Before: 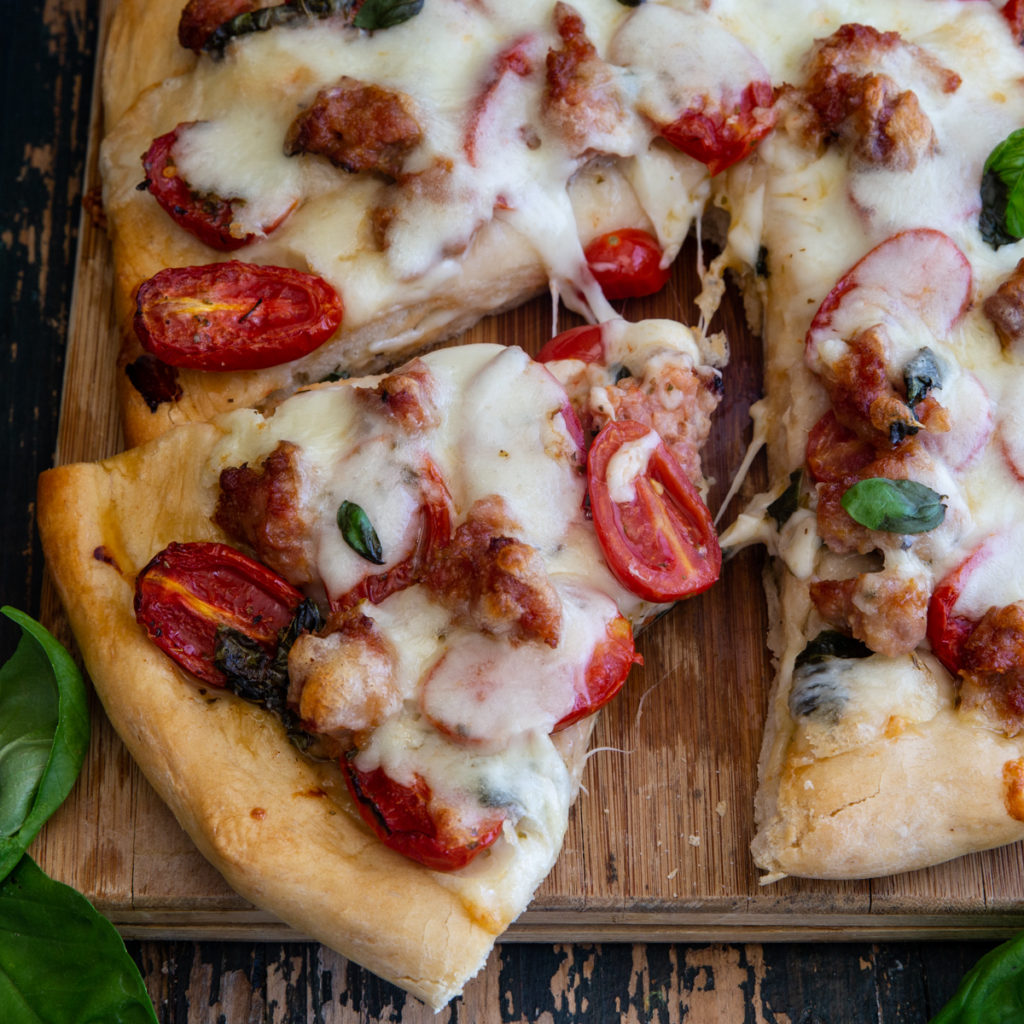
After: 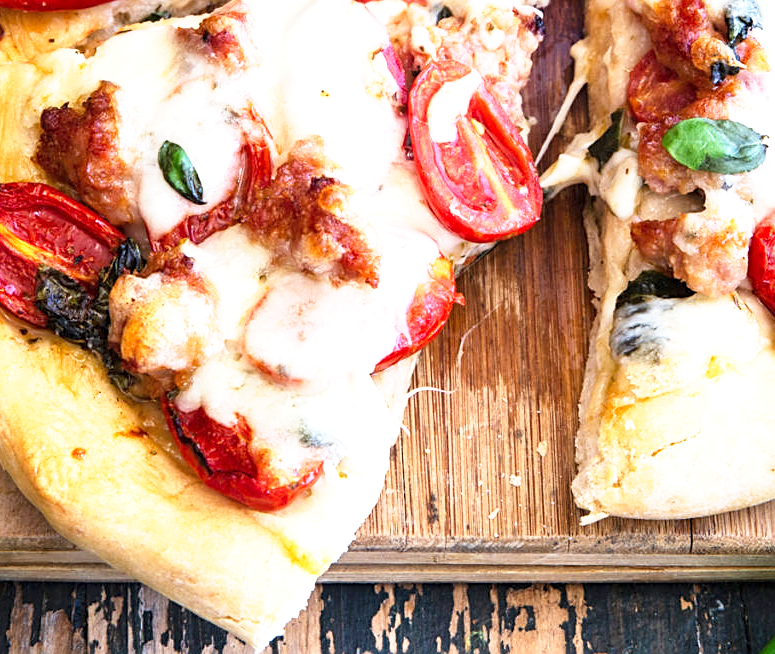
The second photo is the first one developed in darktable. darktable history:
sharpen: on, module defaults
exposure: black level correction 0, exposure 1.175 EV, compensate highlight preservation false
base curve: curves: ch0 [(0, 0) (0.557, 0.834) (1, 1)], preserve colors none
crop and rotate: left 17.485%, top 35.177%, right 6.822%, bottom 0.891%
